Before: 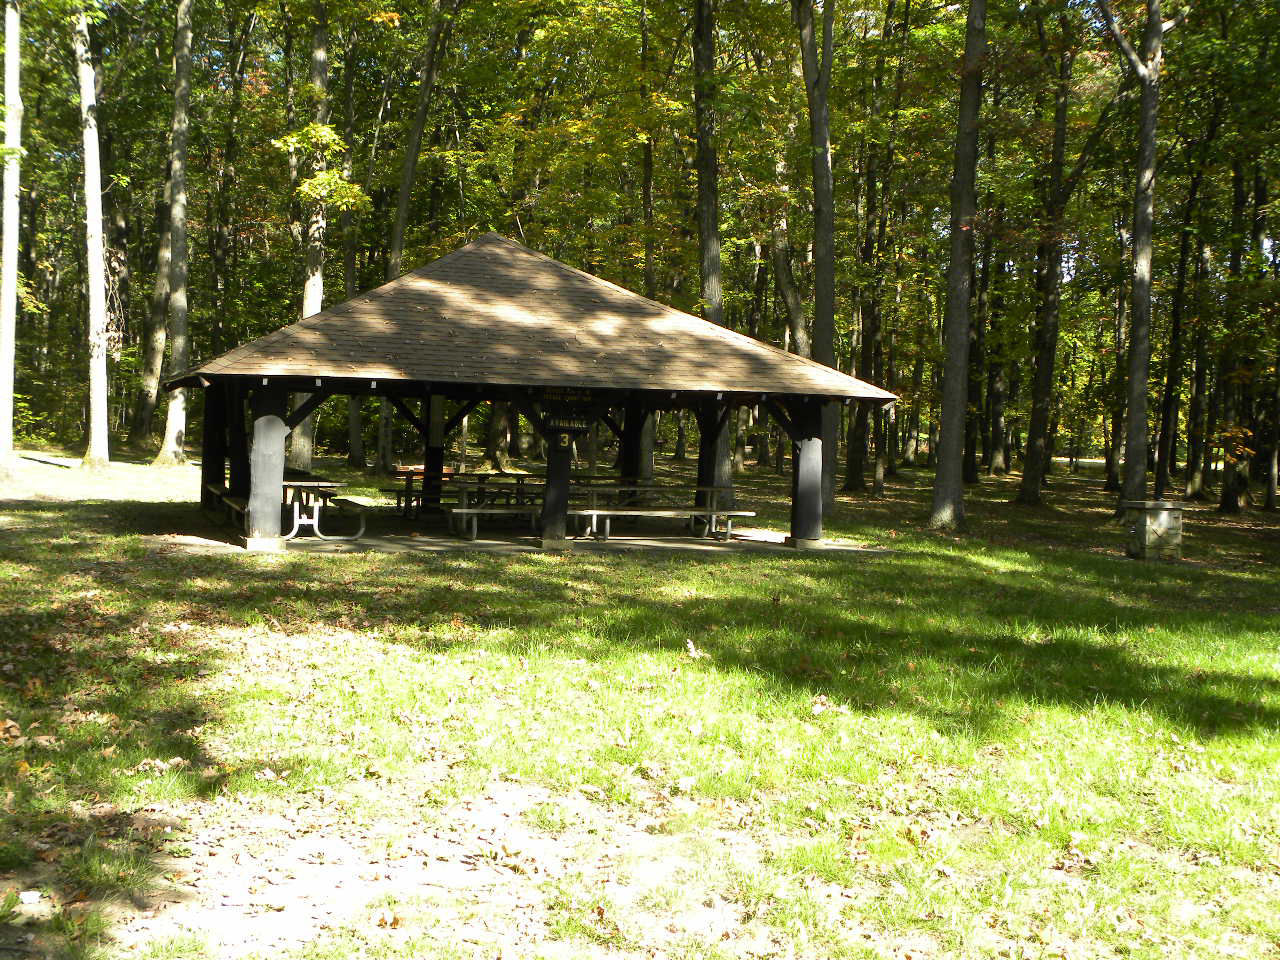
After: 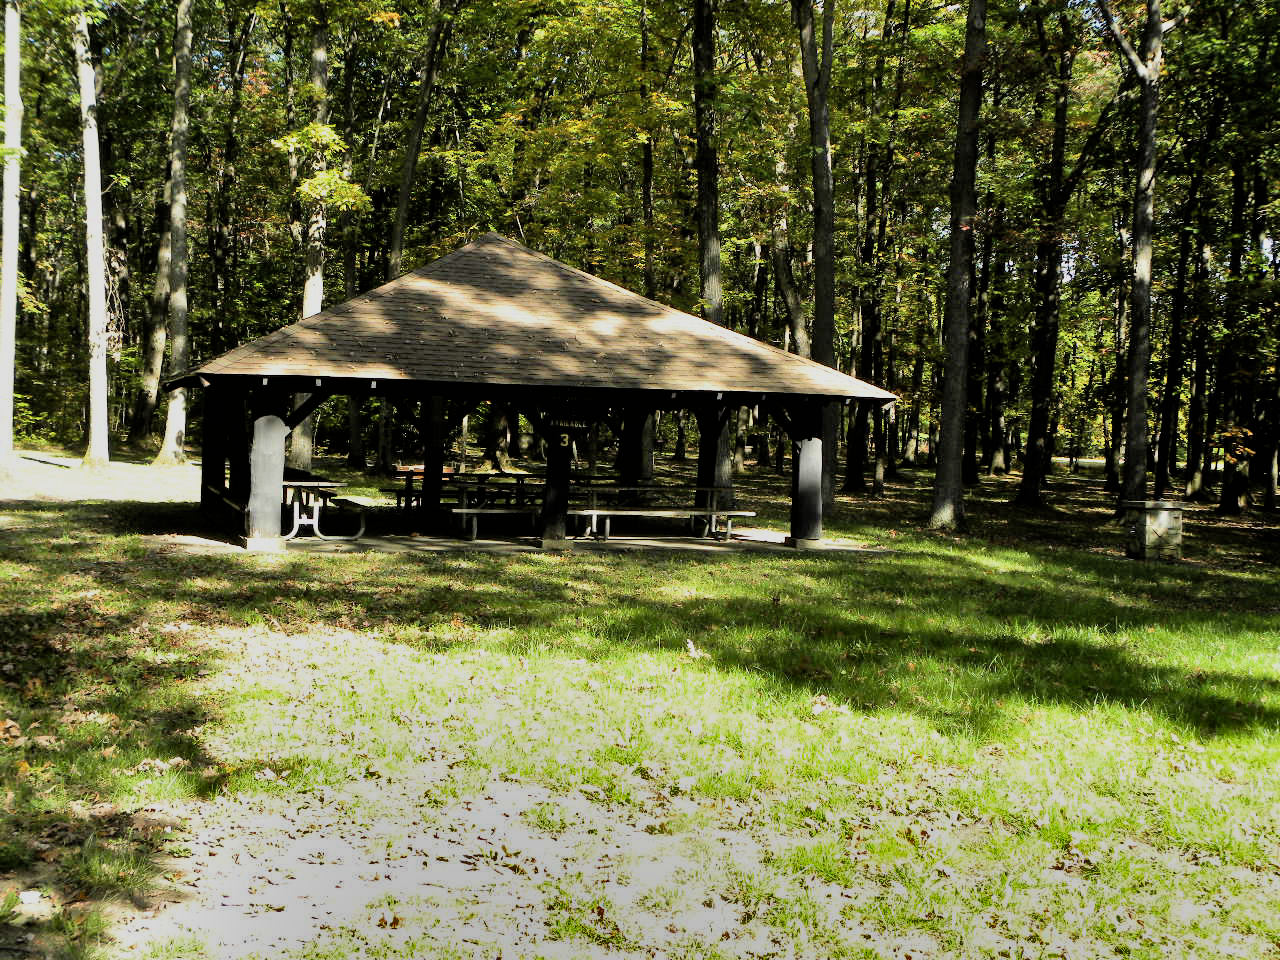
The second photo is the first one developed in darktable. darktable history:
shadows and highlights: radius 108.42, shadows 40.35, highlights -72.24, low approximation 0.01, soften with gaussian
filmic rgb: black relative exposure -5.04 EV, white relative exposure 3.96 EV, hardness 2.89, contrast 1.196
